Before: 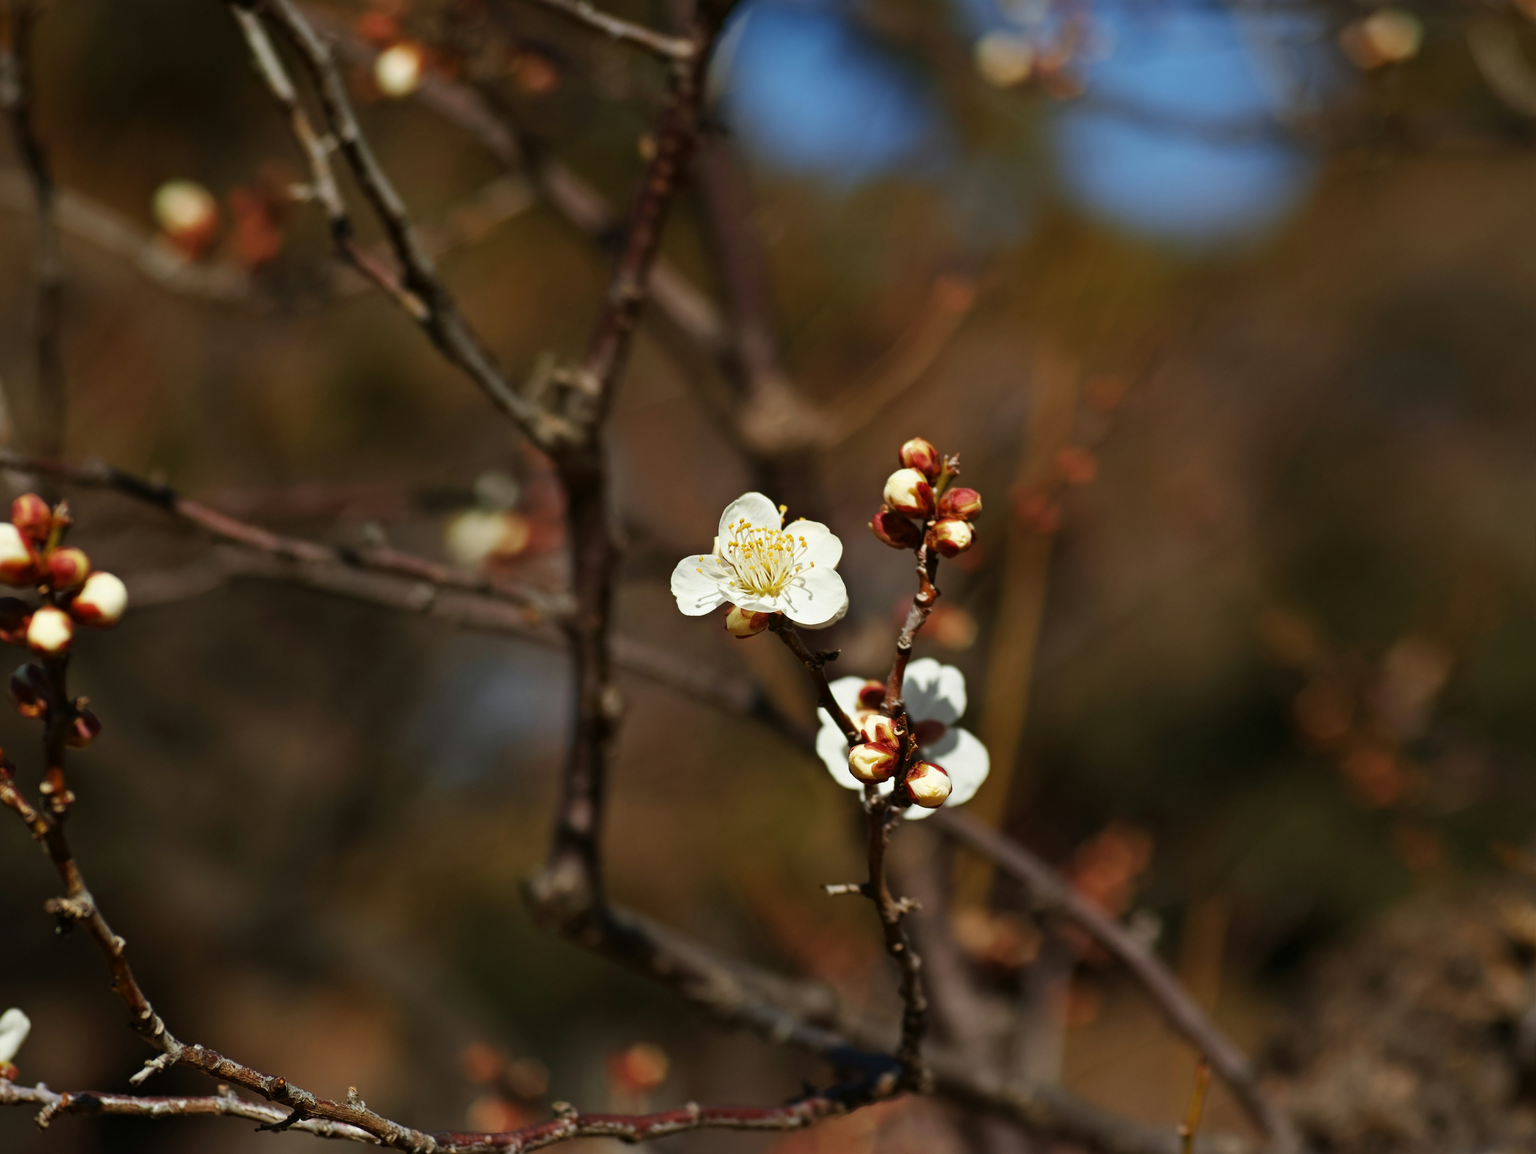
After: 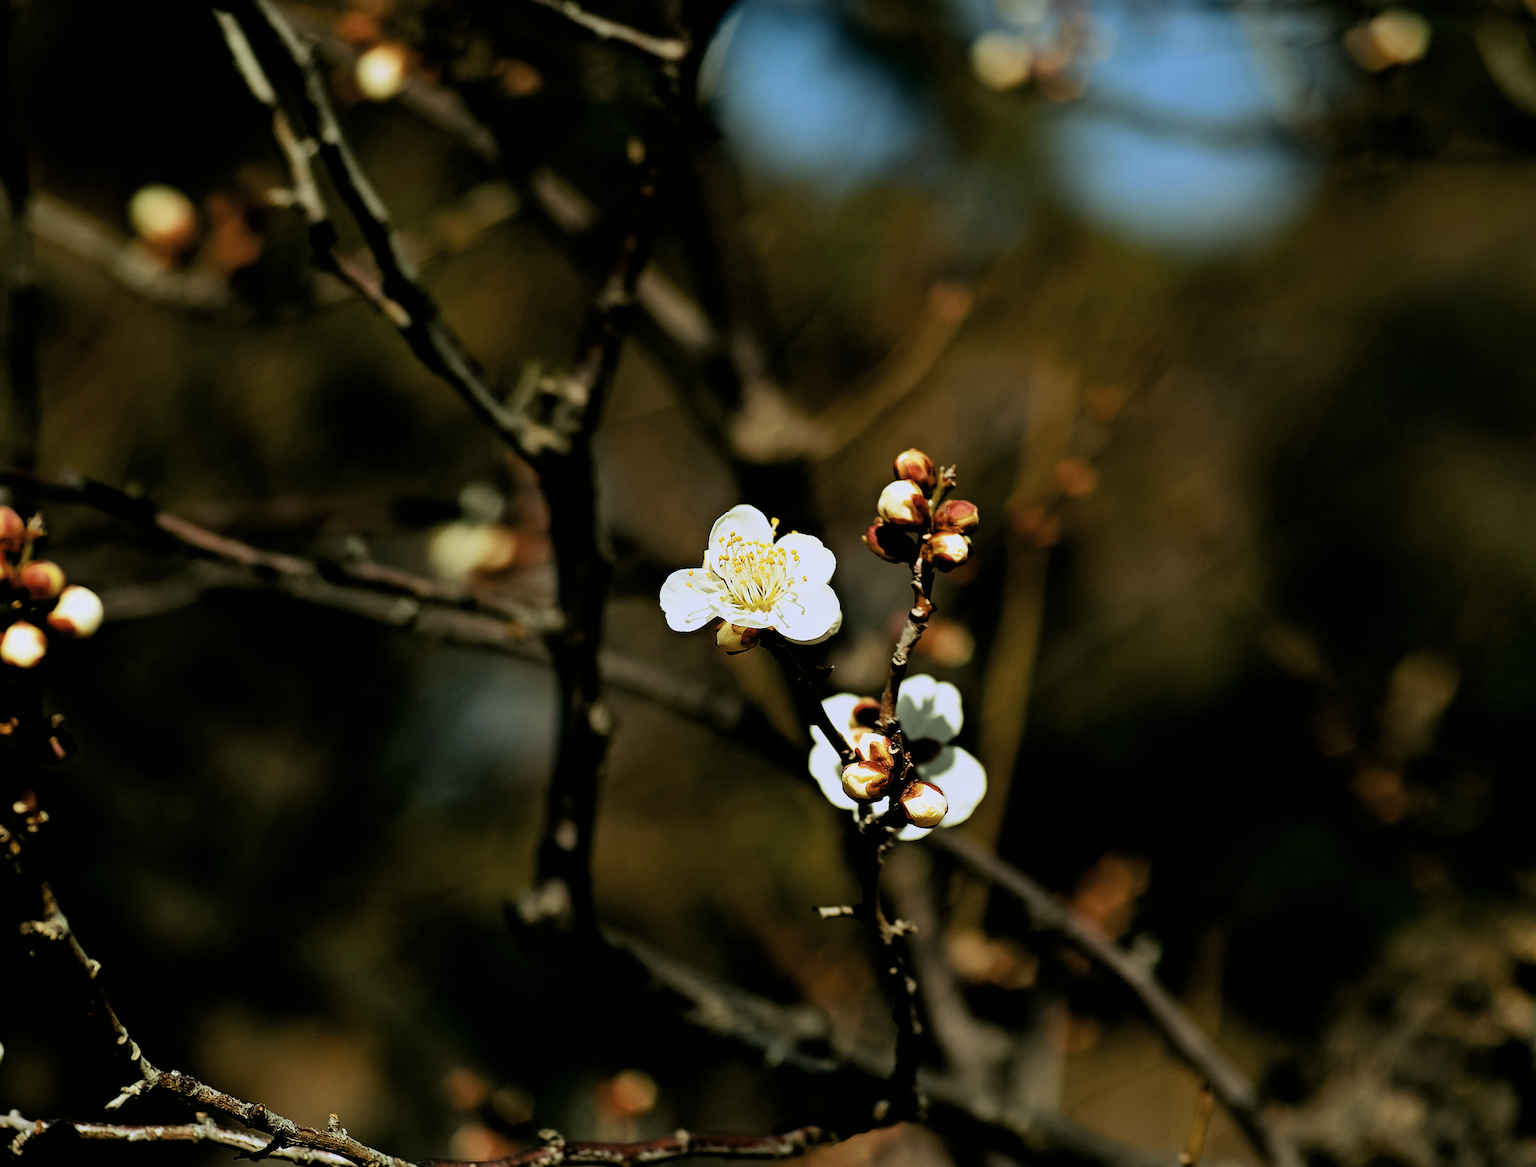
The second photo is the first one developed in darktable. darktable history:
color contrast: green-magenta contrast 0.84, blue-yellow contrast 0.86
sharpen: radius 1.4, amount 1.25, threshold 0.7
filmic rgb: black relative exposure -5 EV, hardness 2.88, contrast 1.3, highlights saturation mix -10%
rgb curve: curves: ch0 [(0.123, 0.061) (0.995, 0.887)]; ch1 [(0.06, 0.116) (1, 0.906)]; ch2 [(0, 0) (0.824, 0.69) (1, 1)], mode RGB, independent channels, compensate middle gray true
crop and rotate: left 1.774%, right 0.633%, bottom 1.28%
exposure: black level correction 0.012, exposure 0.7 EV, compensate exposure bias true, compensate highlight preservation false
